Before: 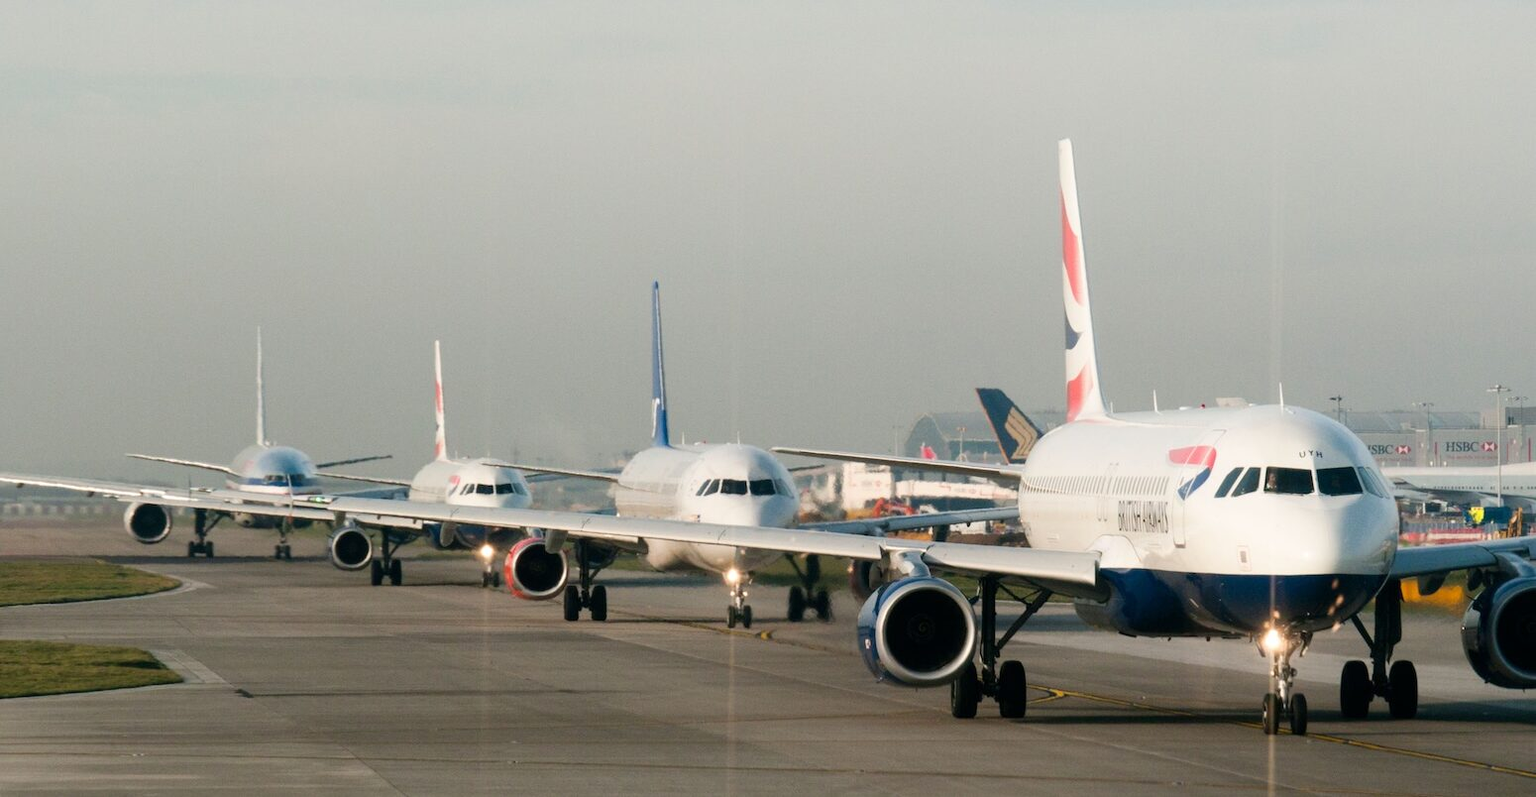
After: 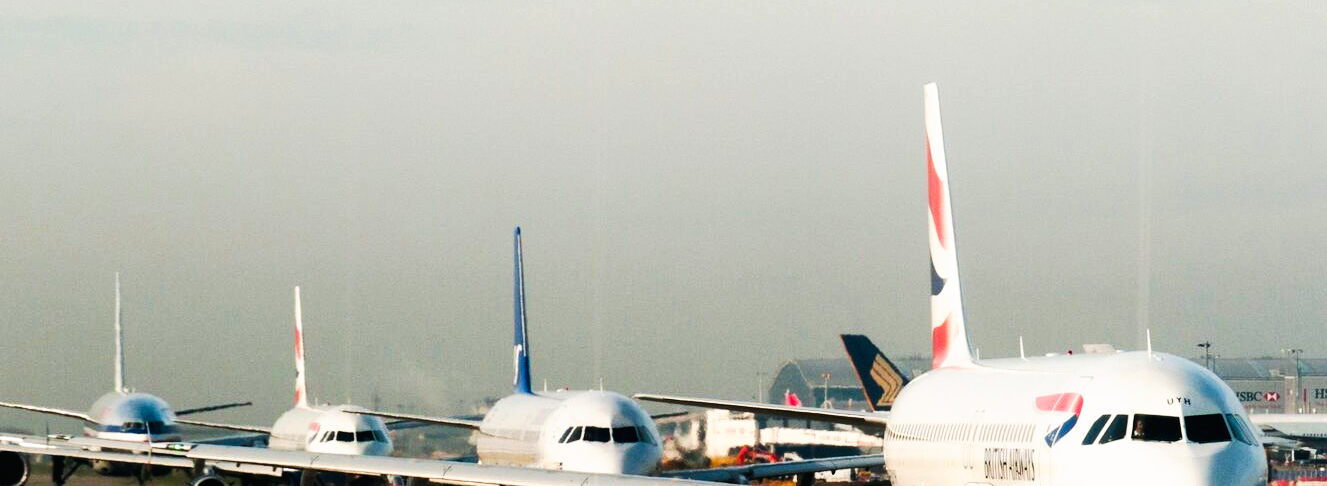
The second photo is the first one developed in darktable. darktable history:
crop and rotate: left 9.345%, top 7.22%, right 4.982%, bottom 32.331%
tone curve: curves: ch0 [(0, 0) (0.003, 0.007) (0.011, 0.009) (0.025, 0.01) (0.044, 0.012) (0.069, 0.013) (0.1, 0.014) (0.136, 0.021) (0.177, 0.038) (0.224, 0.06) (0.277, 0.099) (0.335, 0.16) (0.399, 0.227) (0.468, 0.329) (0.543, 0.45) (0.623, 0.594) (0.709, 0.756) (0.801, 0.868) (0.898, 0.971) (1, 1)], preserve colors none
